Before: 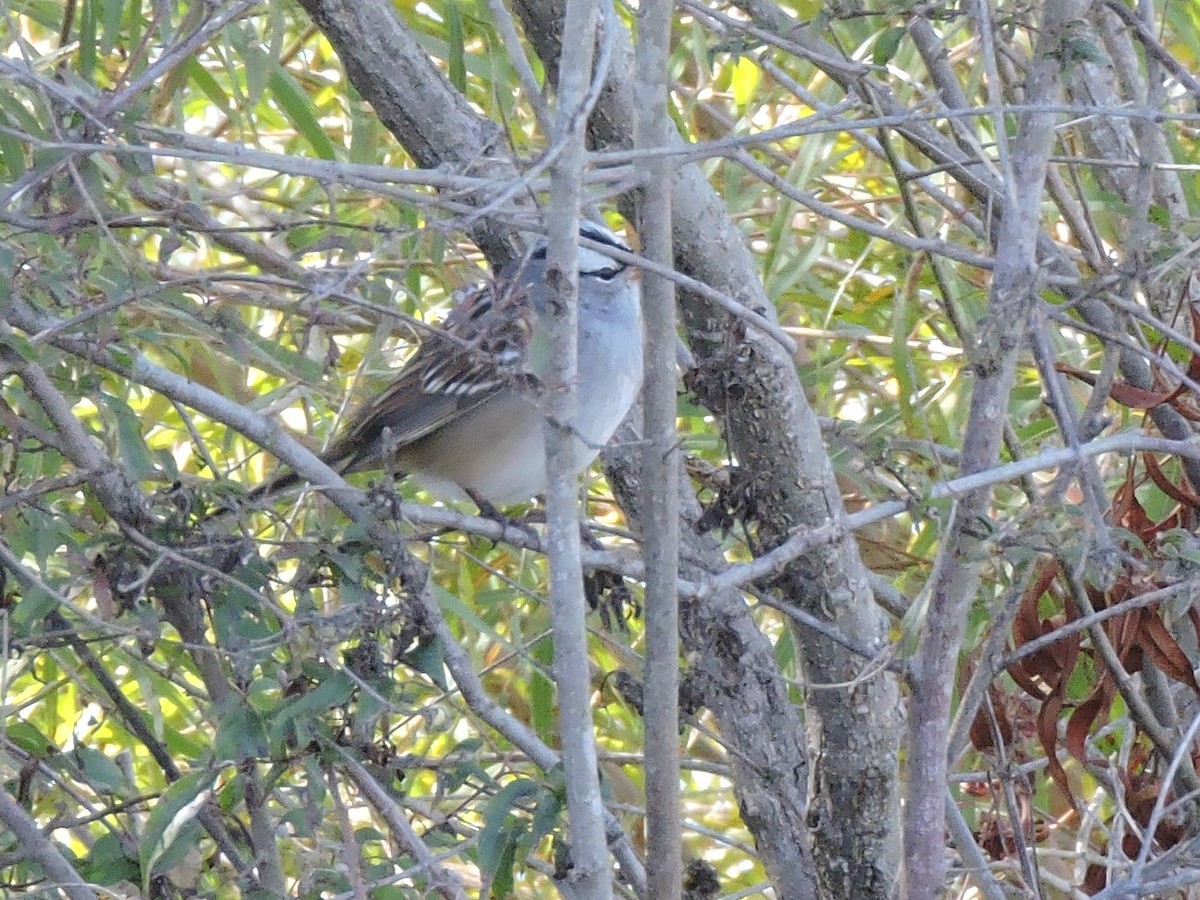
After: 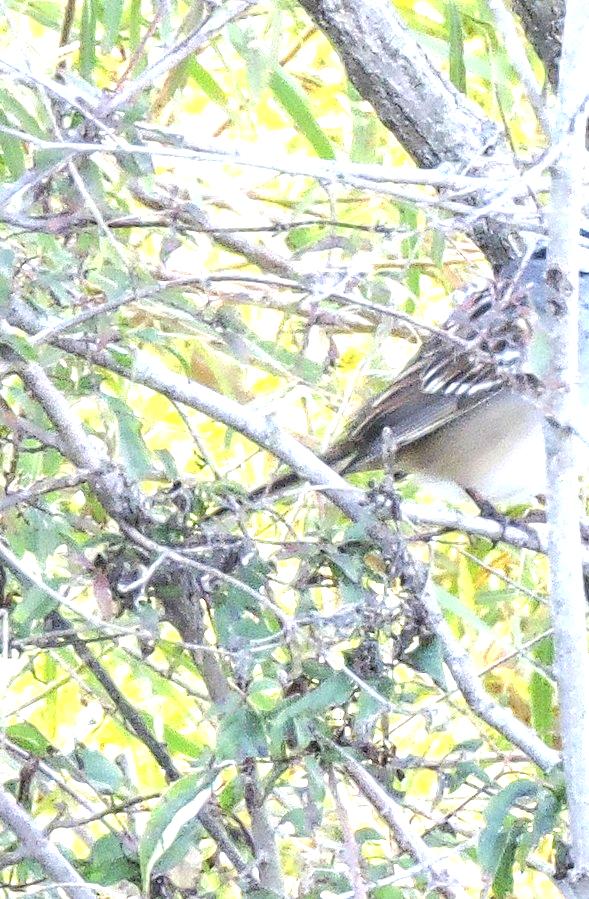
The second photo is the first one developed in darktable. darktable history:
crop and rotate: left 0%, top 0%, right 50.845%
exposure: black level correction 0, exposure 1.5 EV, compensate exposure bias true, compensate highlight preservation false
local contrast: on, module defaults
